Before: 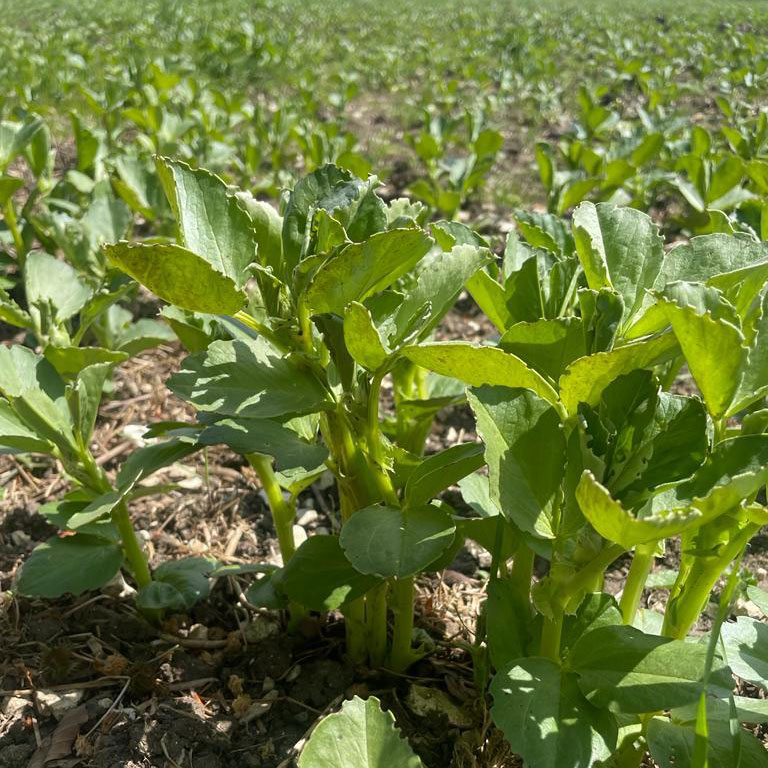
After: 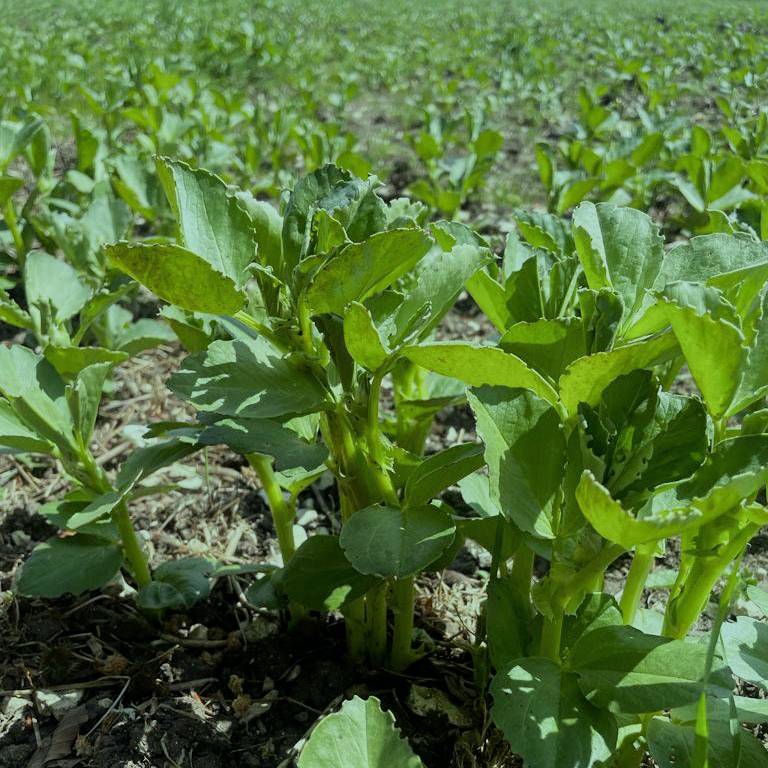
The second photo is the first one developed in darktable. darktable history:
filmic rgb: black relative exposure -7.65 EV, white relative exposure 4.56 EV, hardness 3.61
color balance: mode lift, gamma, gain (sRGB), lift [0.997, 0.979, 1.021, 1.011], gamma [1, 1.084, 0.916, 0.998], gain [1, 0.87, 1.13, 1.101], contrast 4.55%, contrast fulcrum 38.24%, output saturation 104.09%
exposure: exposure -0.242 EV, compensate highlight preservation false
